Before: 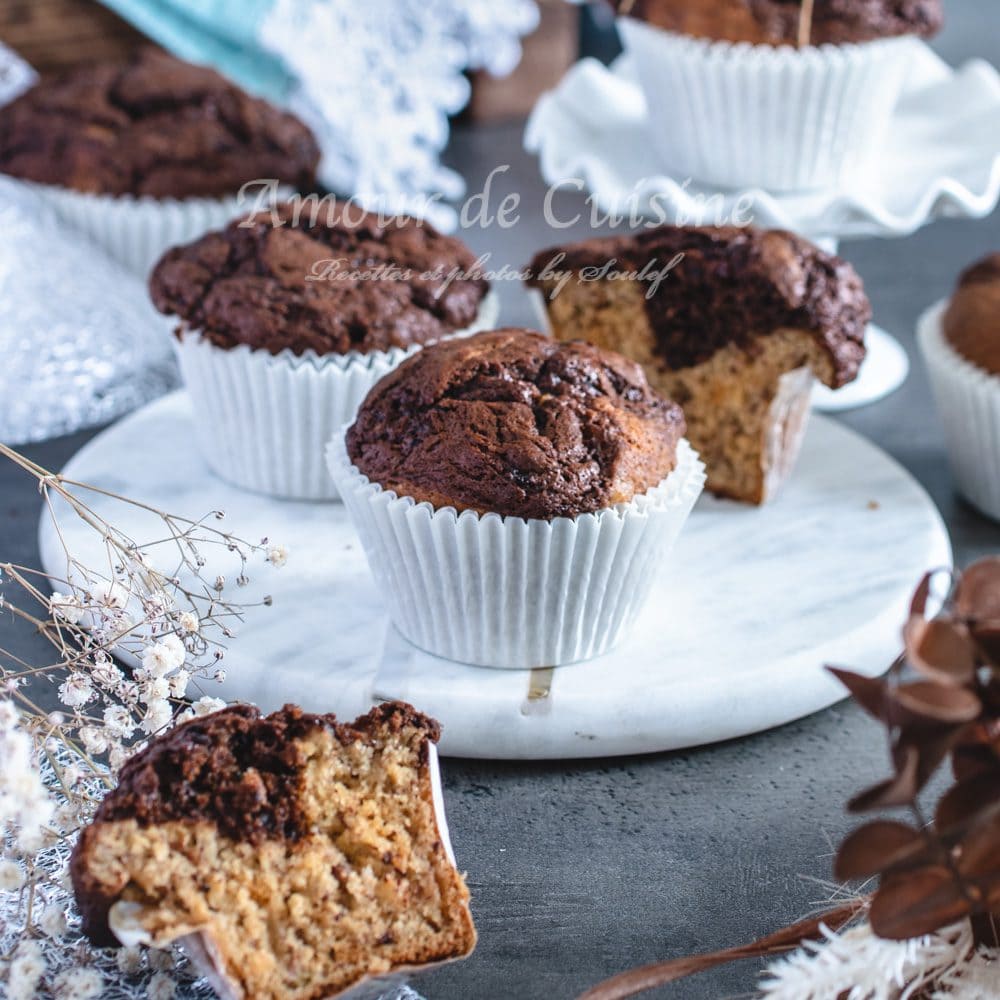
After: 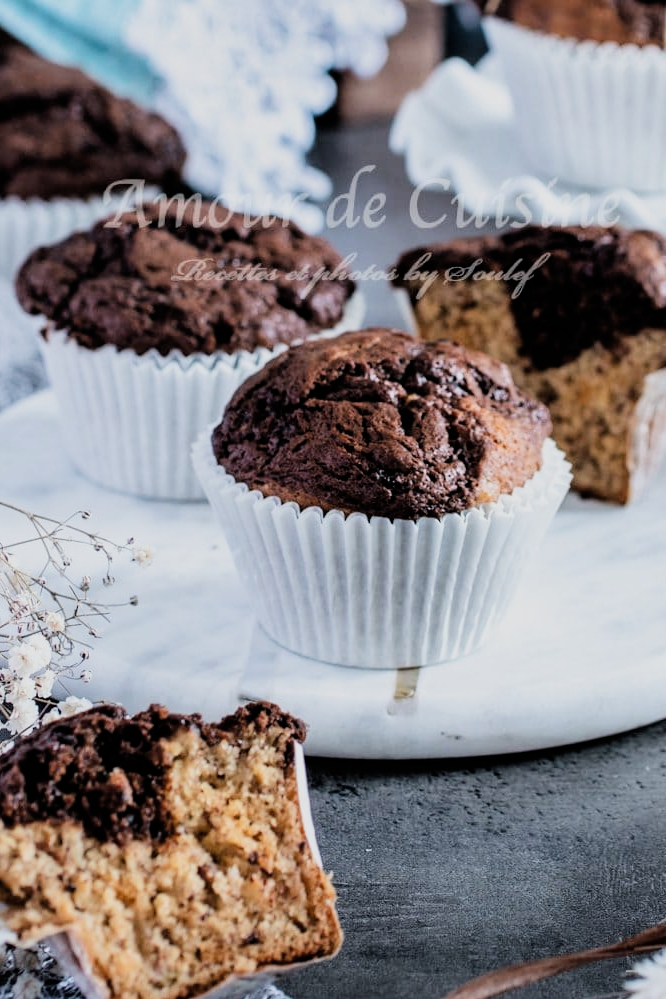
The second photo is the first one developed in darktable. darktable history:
crop and rotate: left 13.409%, right 19.924%
filmic rgb: black relative exposure -5 EV, hardness 2.88, contrast 1.3, highlights saturation mix -30%
